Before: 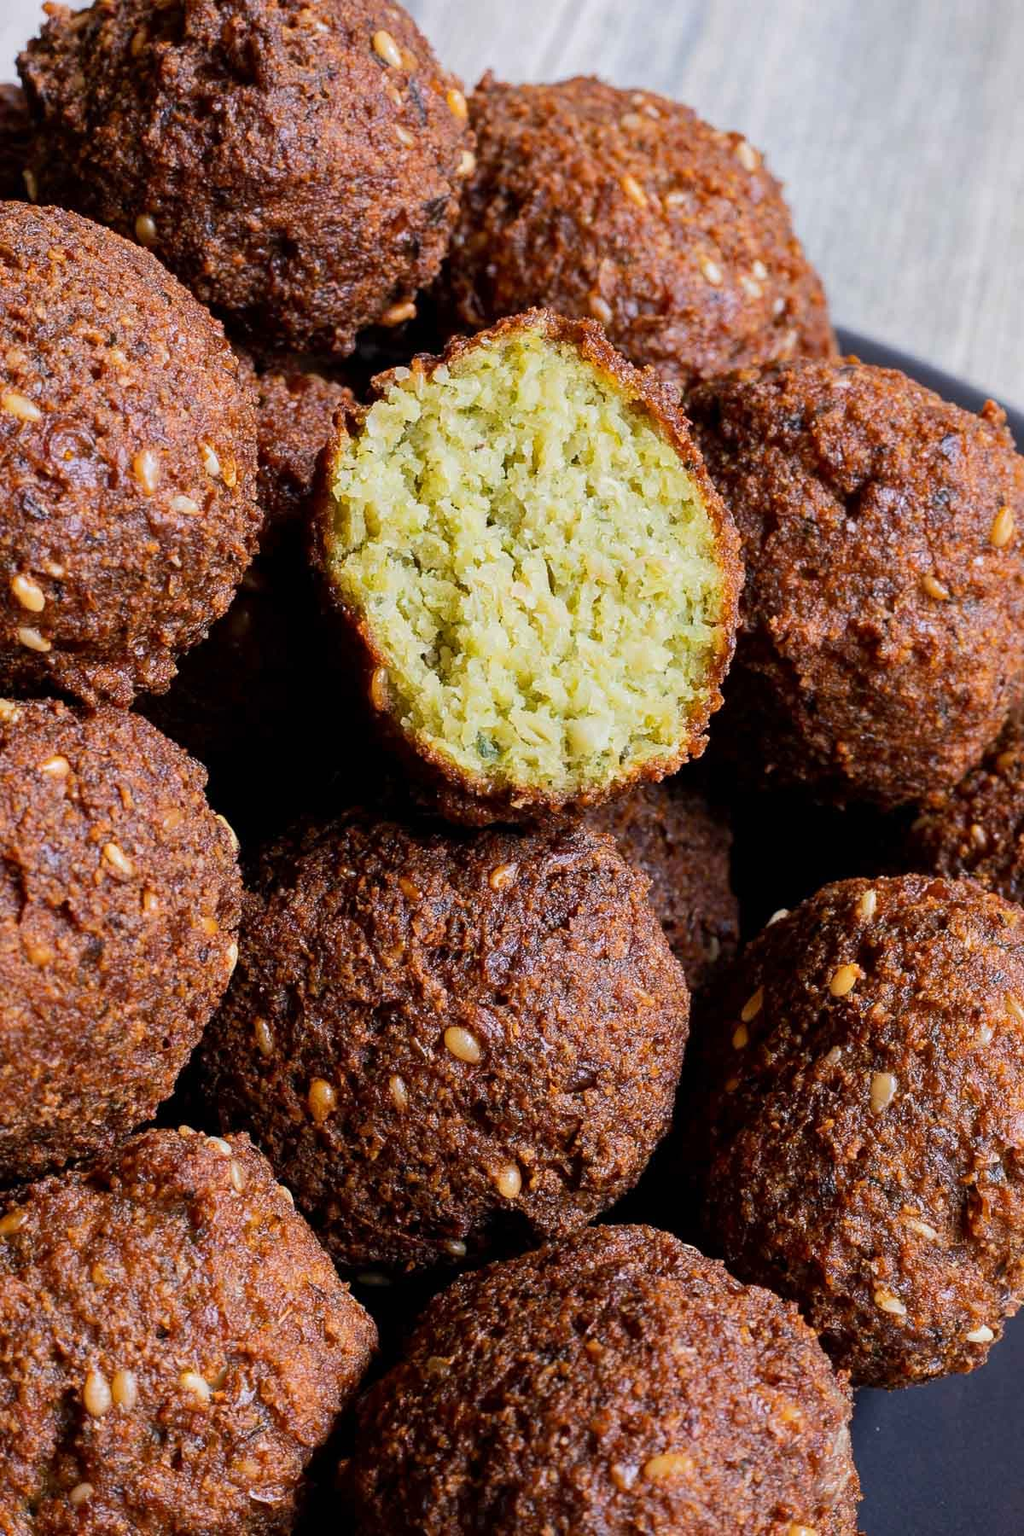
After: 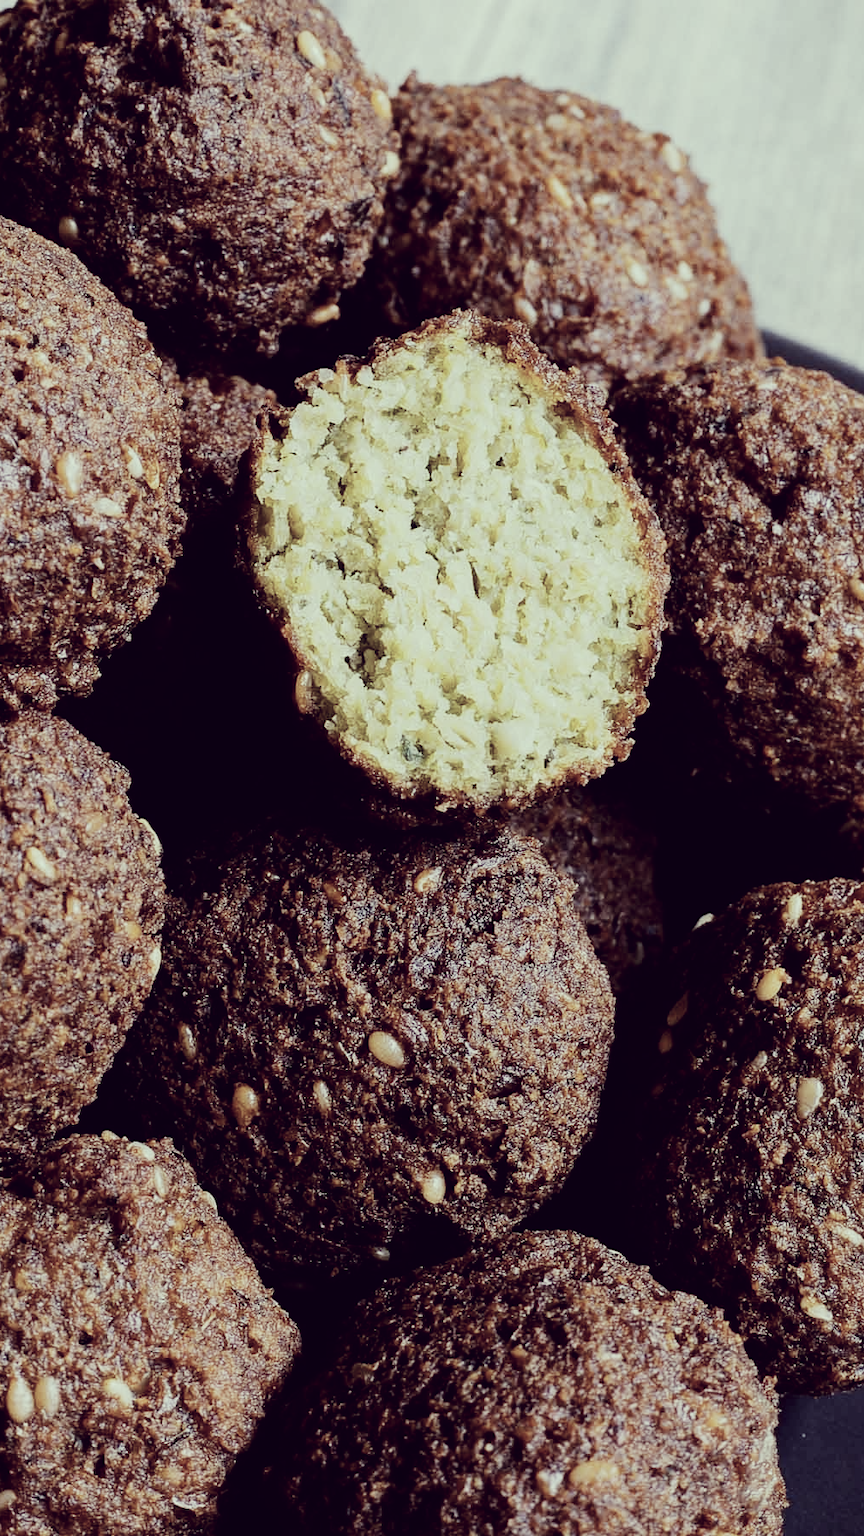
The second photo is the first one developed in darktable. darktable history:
crop: left 7.598%, right 7.873%
color correction: highlights a* -20.17, highlights b* 20.27, shadows a* 20.03, shadows b* -20.46, saturation 0.43
sigmoid: contrast 1.7, skew -0.2, preserve hue 0%, red attenuation 0.1, red rotation 0.035, green attenuation 0.1, green rotation -0.017, blue attenuation 0.15, blue rotation -0.052, base primaries Rec2020
shadows and highlights: shadows -30, highlights 30
